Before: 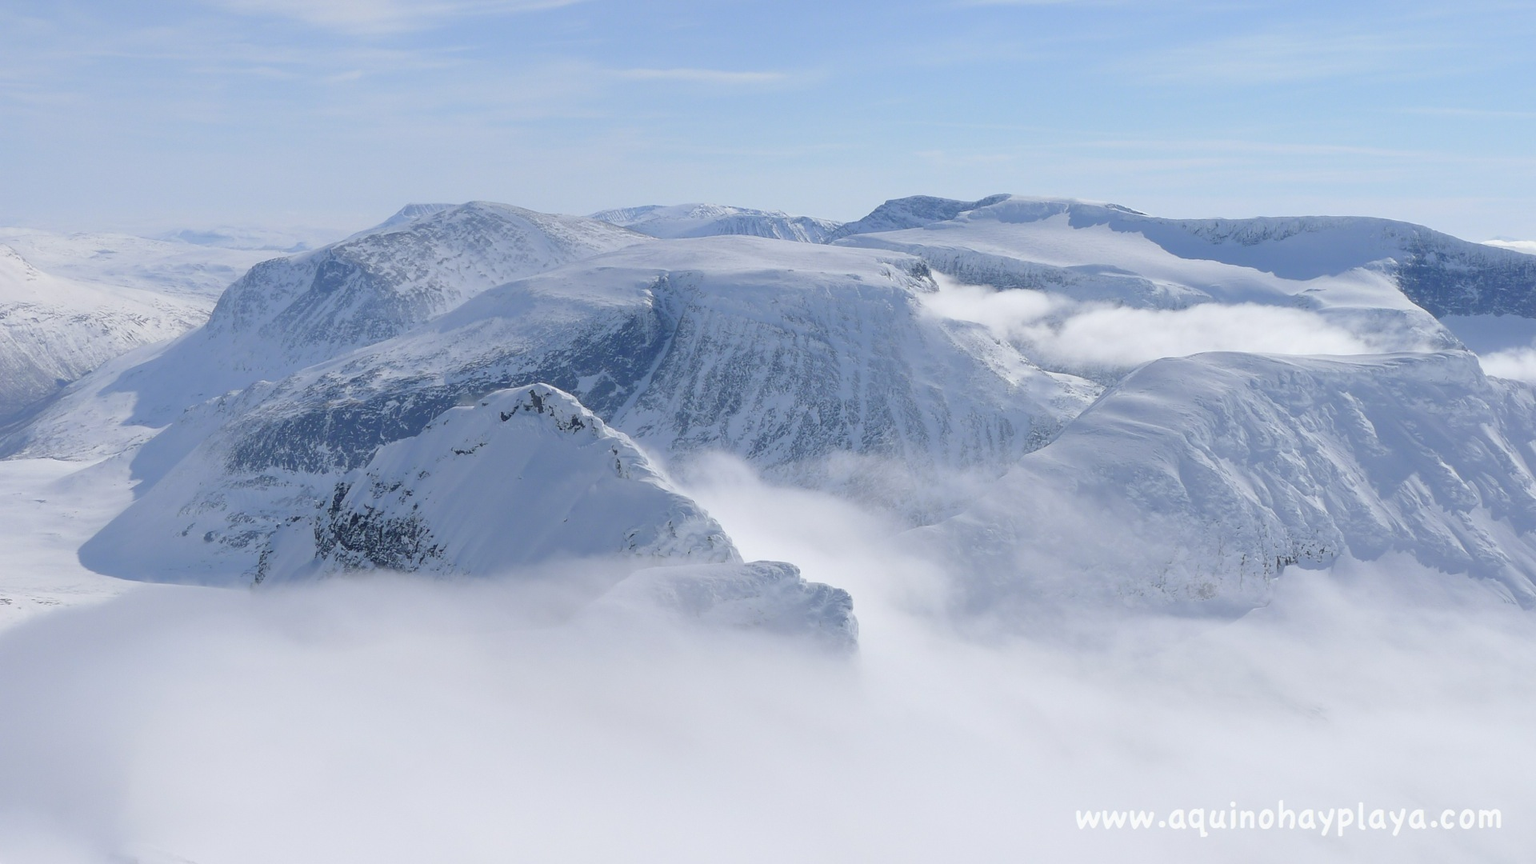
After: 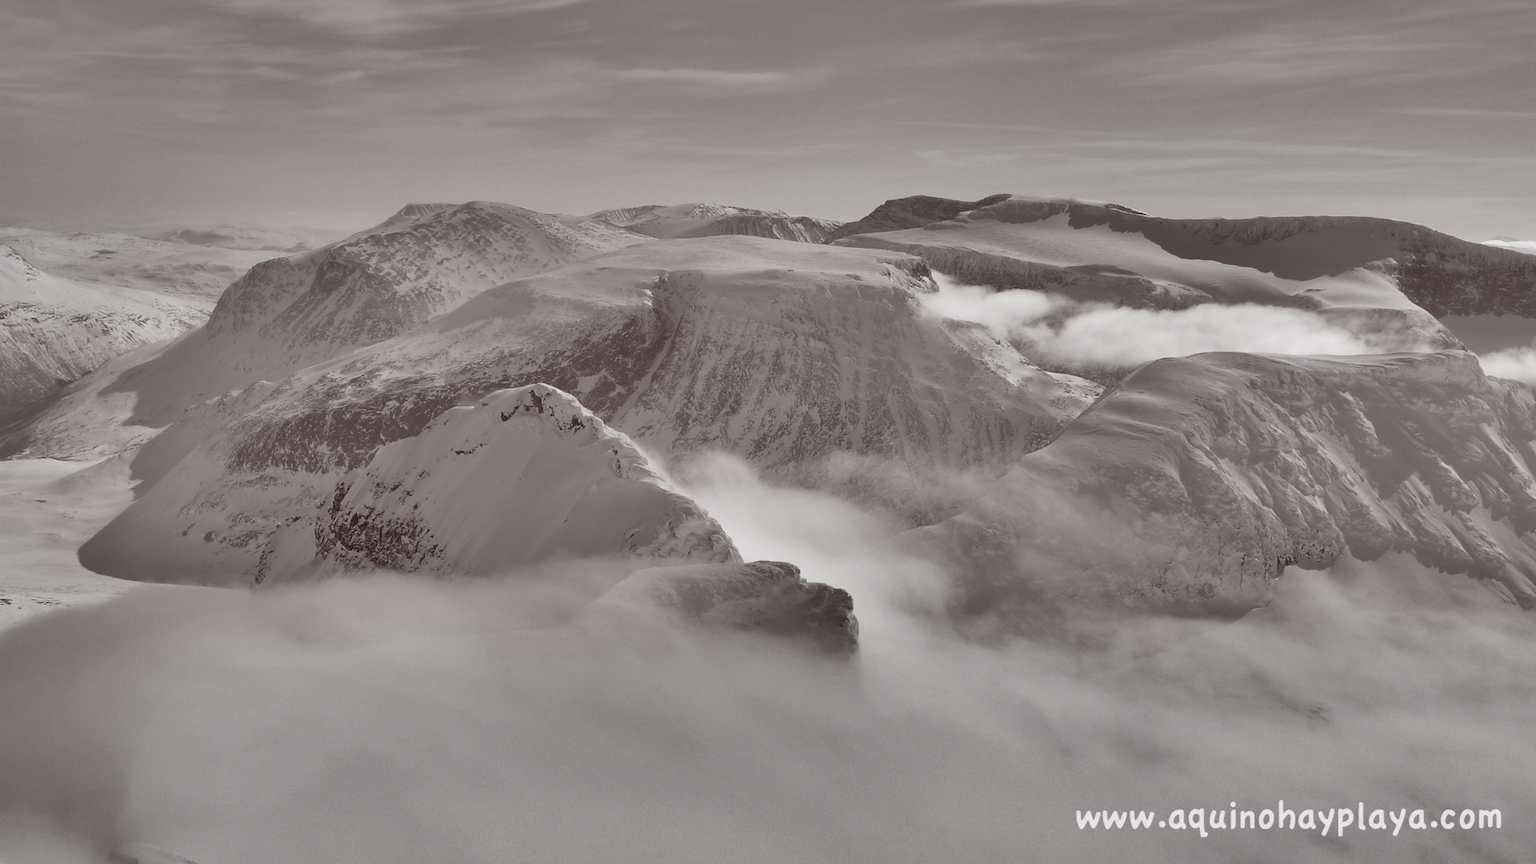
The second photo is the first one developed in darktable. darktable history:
color balance rgb: perceptual saturation grading › global saturation 20%, global vibrance 20%
shadows and highlights: shadows 20.91, highlights -82.73, soften with gaussian
color balance: mode lift, gamma, gain (sRGB), lift [1, 1.049, 1, 1]
contrast brightness saturation: saturation 0.5
color calibration: output gray [0.714, 0.278, 0, 0], illuminant same as pipeline (D50), adaptation none (bypass)
